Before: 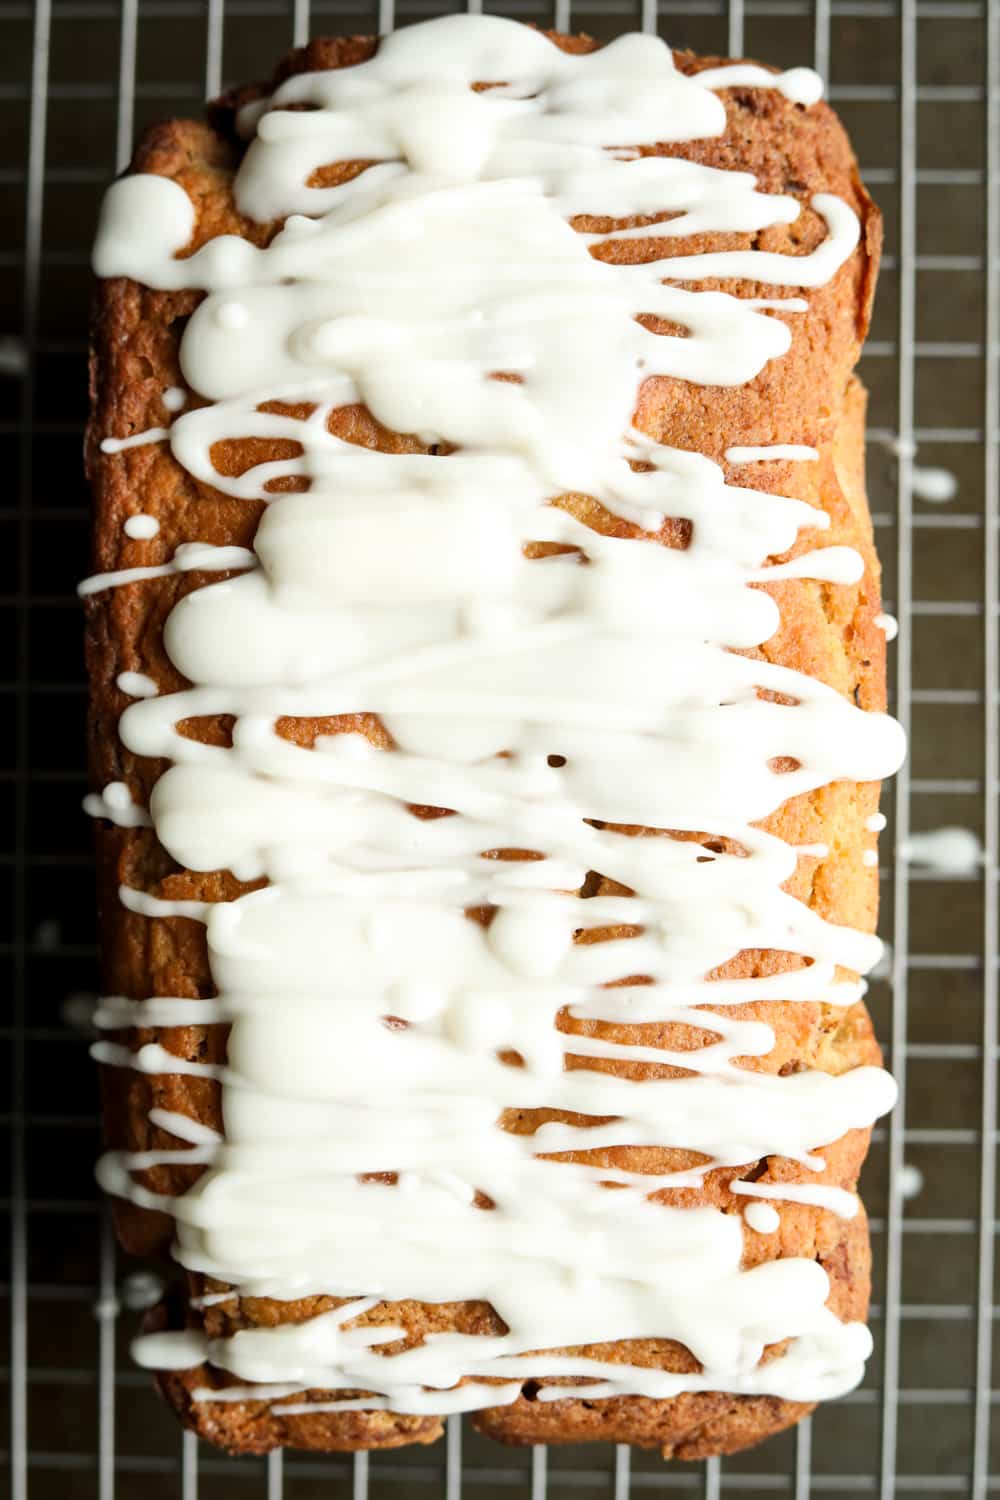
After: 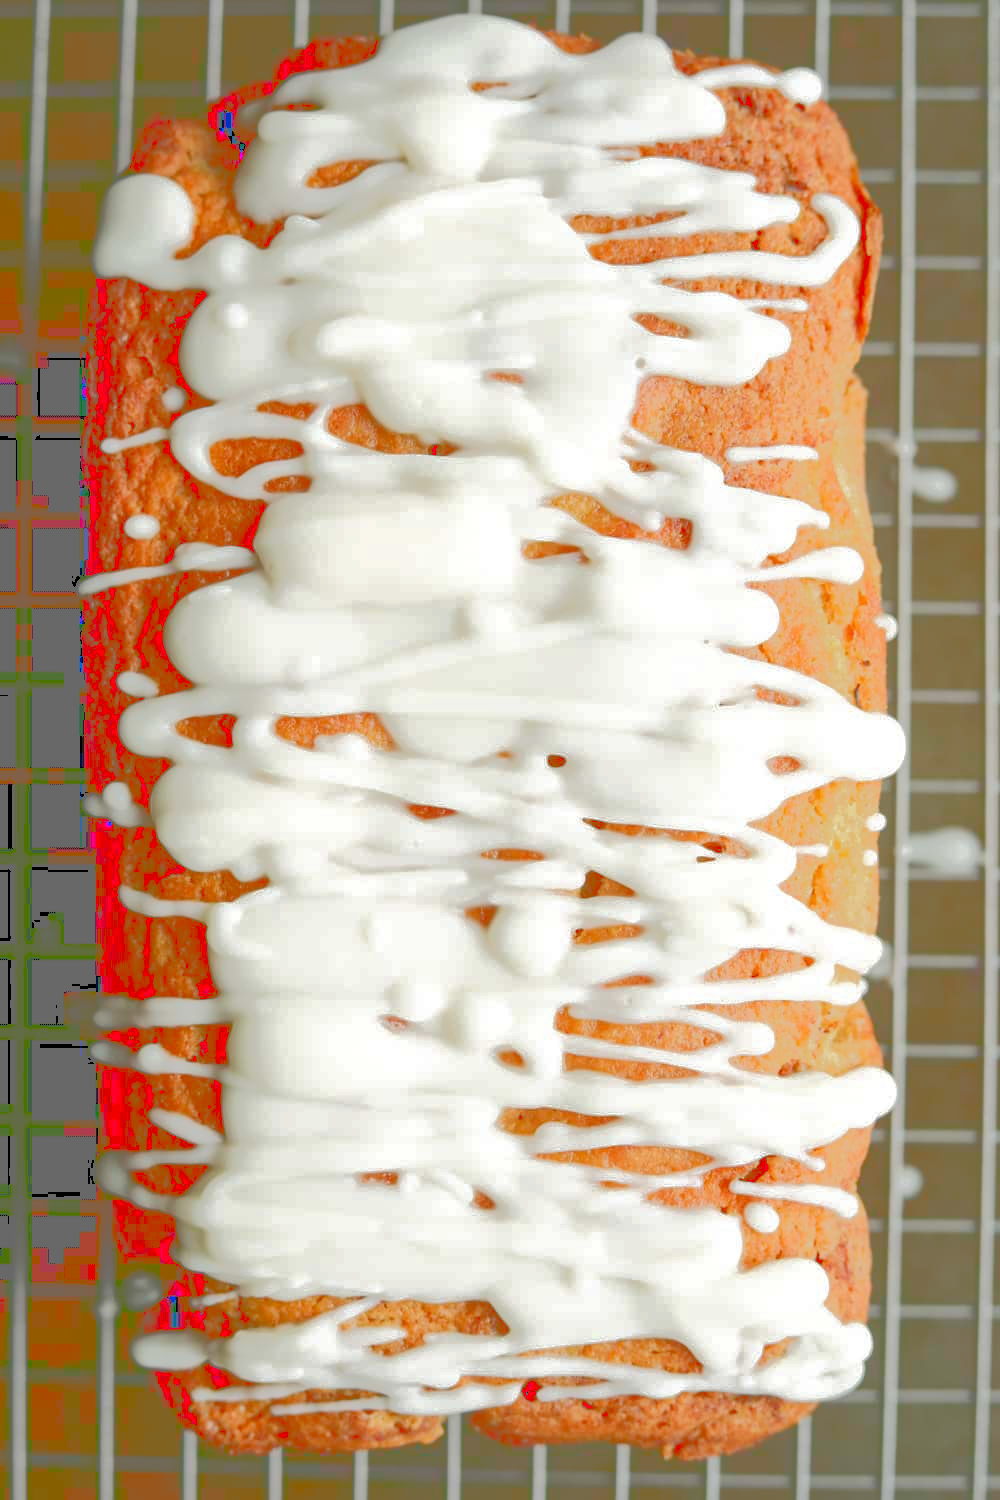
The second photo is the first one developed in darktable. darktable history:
tone curve: curves: ch0 [(0, 0) (0.003, 0.439) (0.011, 0.439) (0.025, 0.439) (0.044, 0.439) (0.069, 0.439) (0.1, 0.439) (0.136, 0.44) (0.177, 0.444) (0.224, 0.45) (0.277, 0.462) (0.335, 0.487) (0.399, 0.528) (0.468, 0.577) (0.543, 0.621) (0.623, 0.669) (0.709, 0.715) (0.801, 0.764) (0.898, 0.804) (1, 1)], color space Lab, linked channels, preserve colors none
